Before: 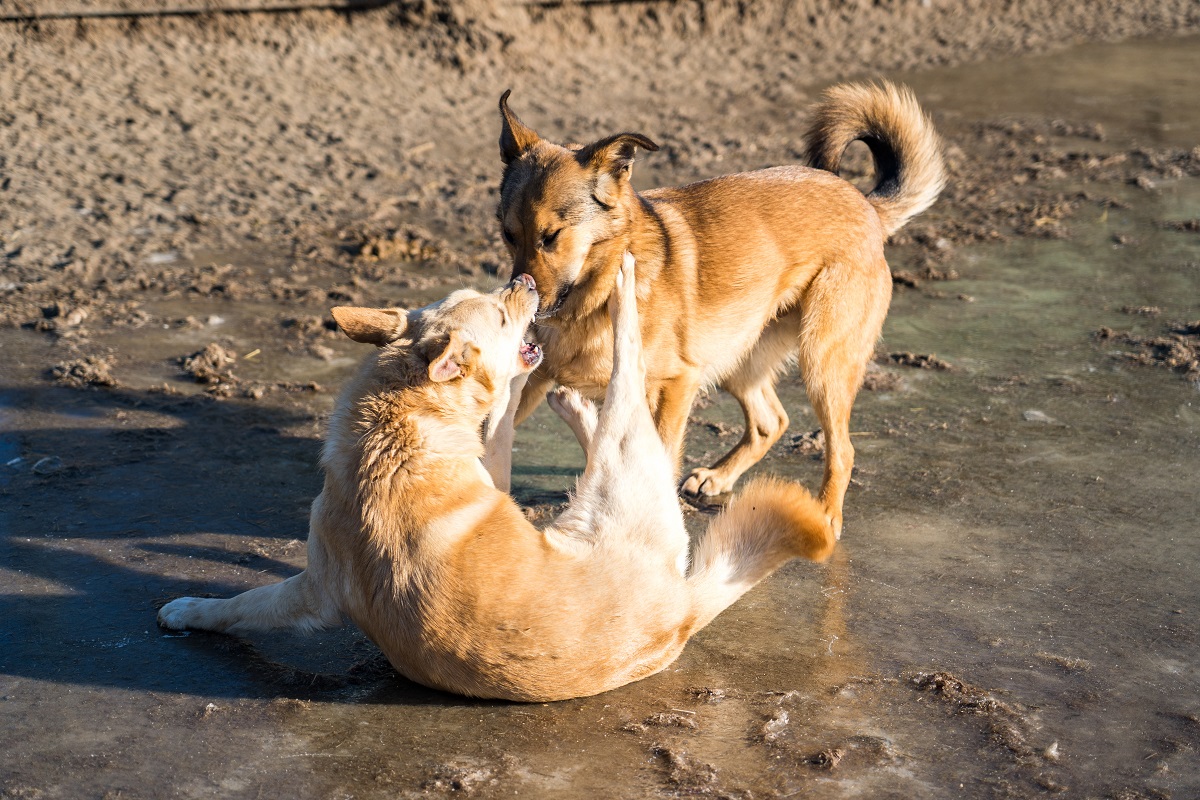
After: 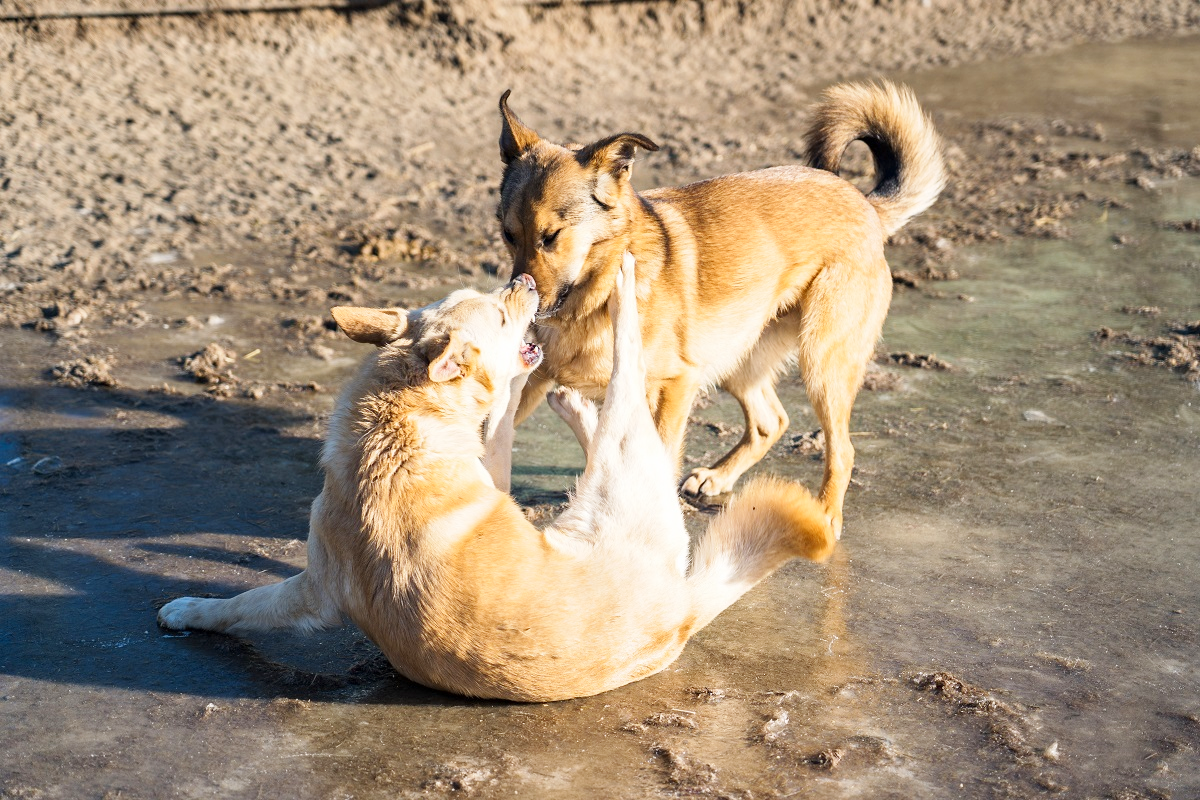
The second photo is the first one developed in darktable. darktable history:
base curve: curves: ch0 [(0, 0) (0.204, 0.334) (0.55, 0.733) (1, 1)], preserve colors none
